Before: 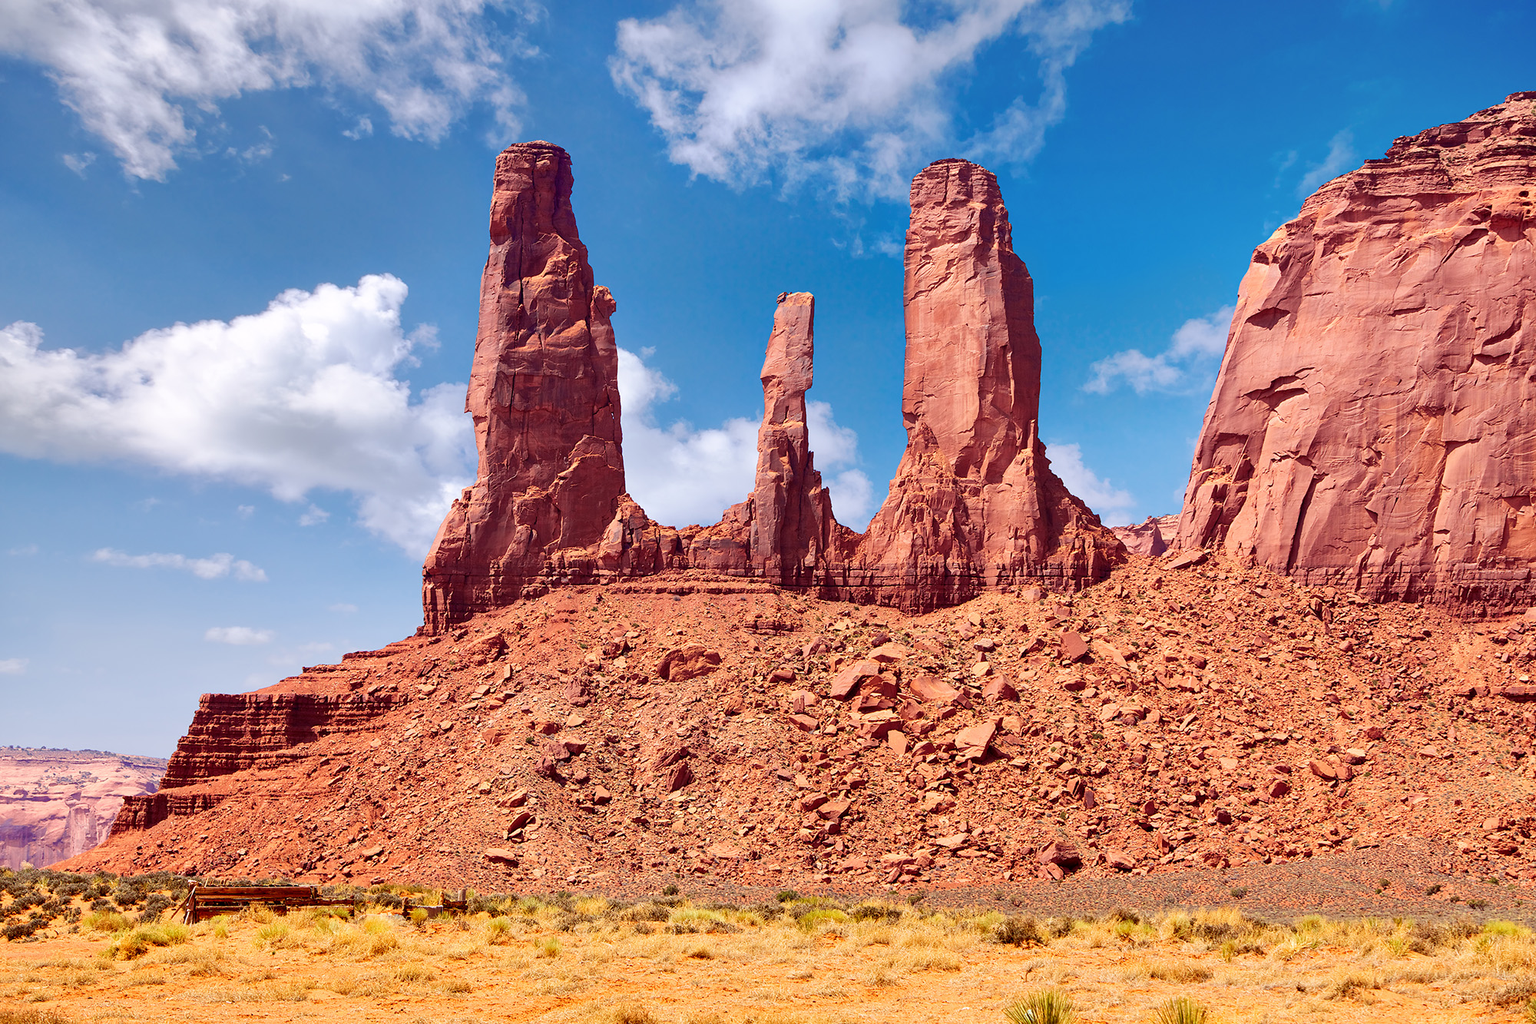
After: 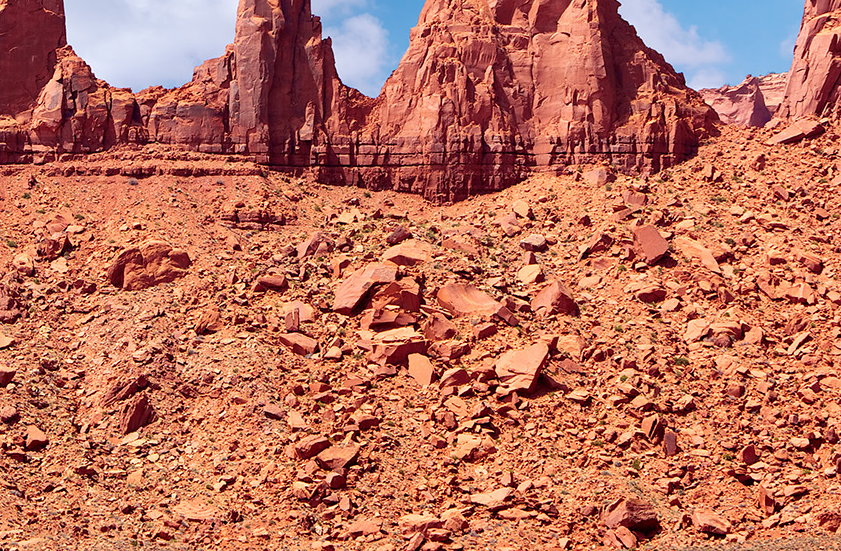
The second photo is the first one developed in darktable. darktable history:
crop: left 37.41%, top 44.832%, right 20.515%, bottom 13.803%
